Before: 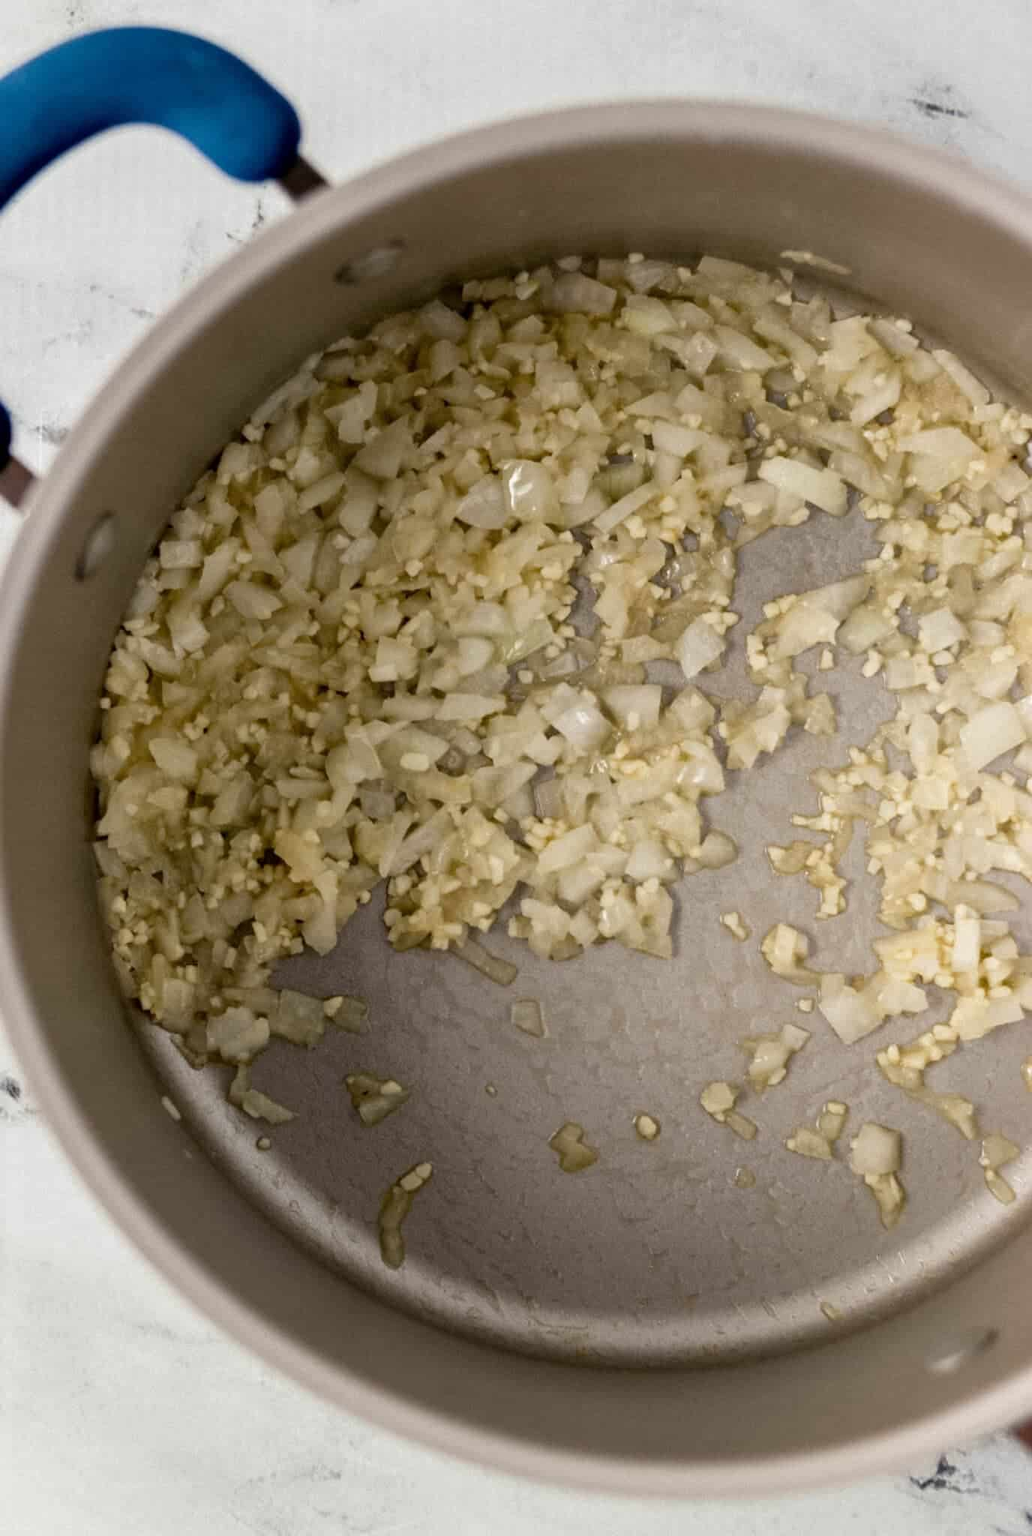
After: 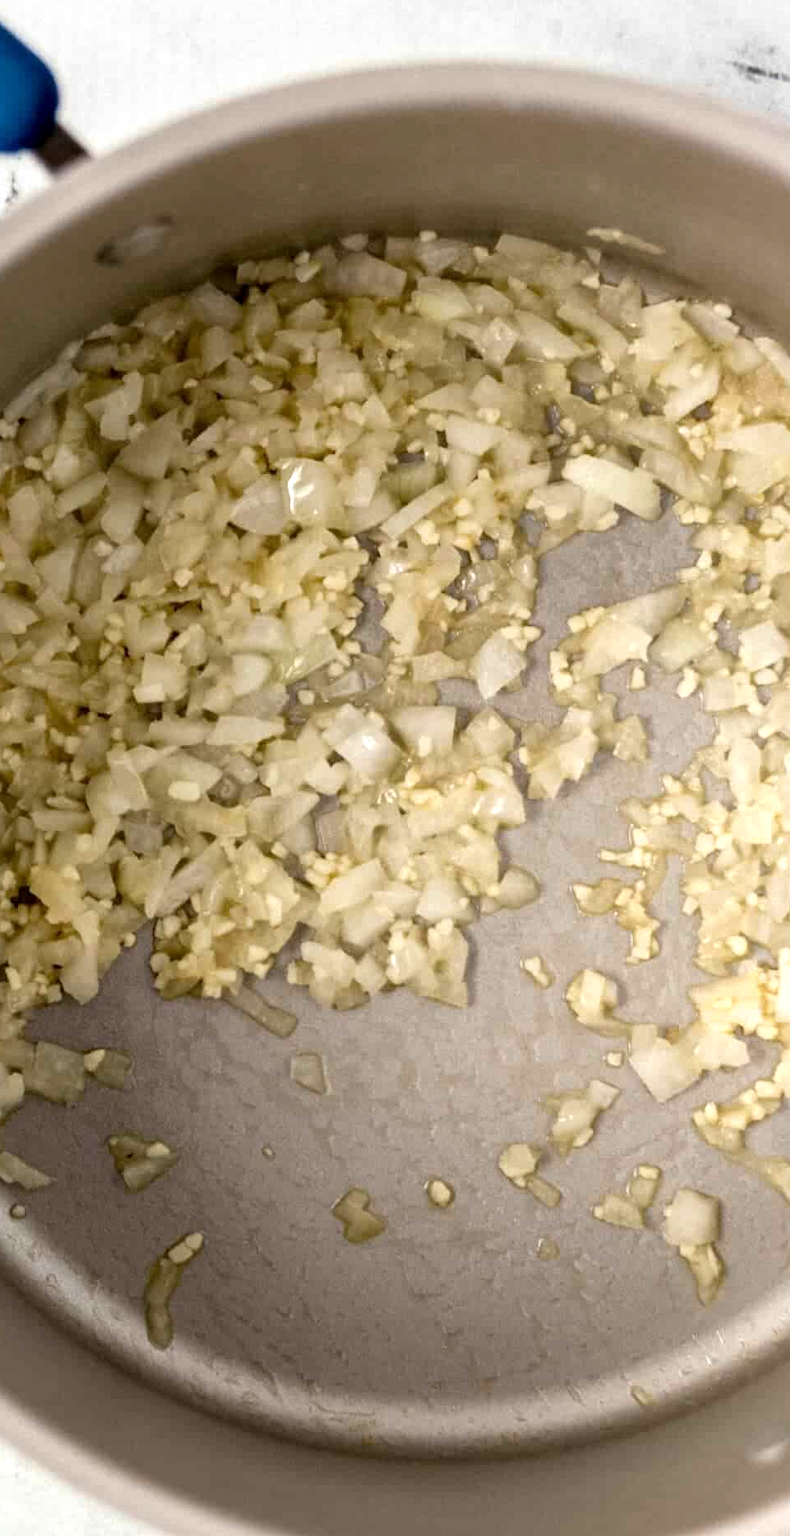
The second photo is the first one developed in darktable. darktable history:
exposure: black level correction 0.001, exposure 0.5 EV, compensate exposure bias true, compensate highlight preservation false
crop and rotate: left 24.034%, top 2.838%, right 6.406%, bottom 6.299%
